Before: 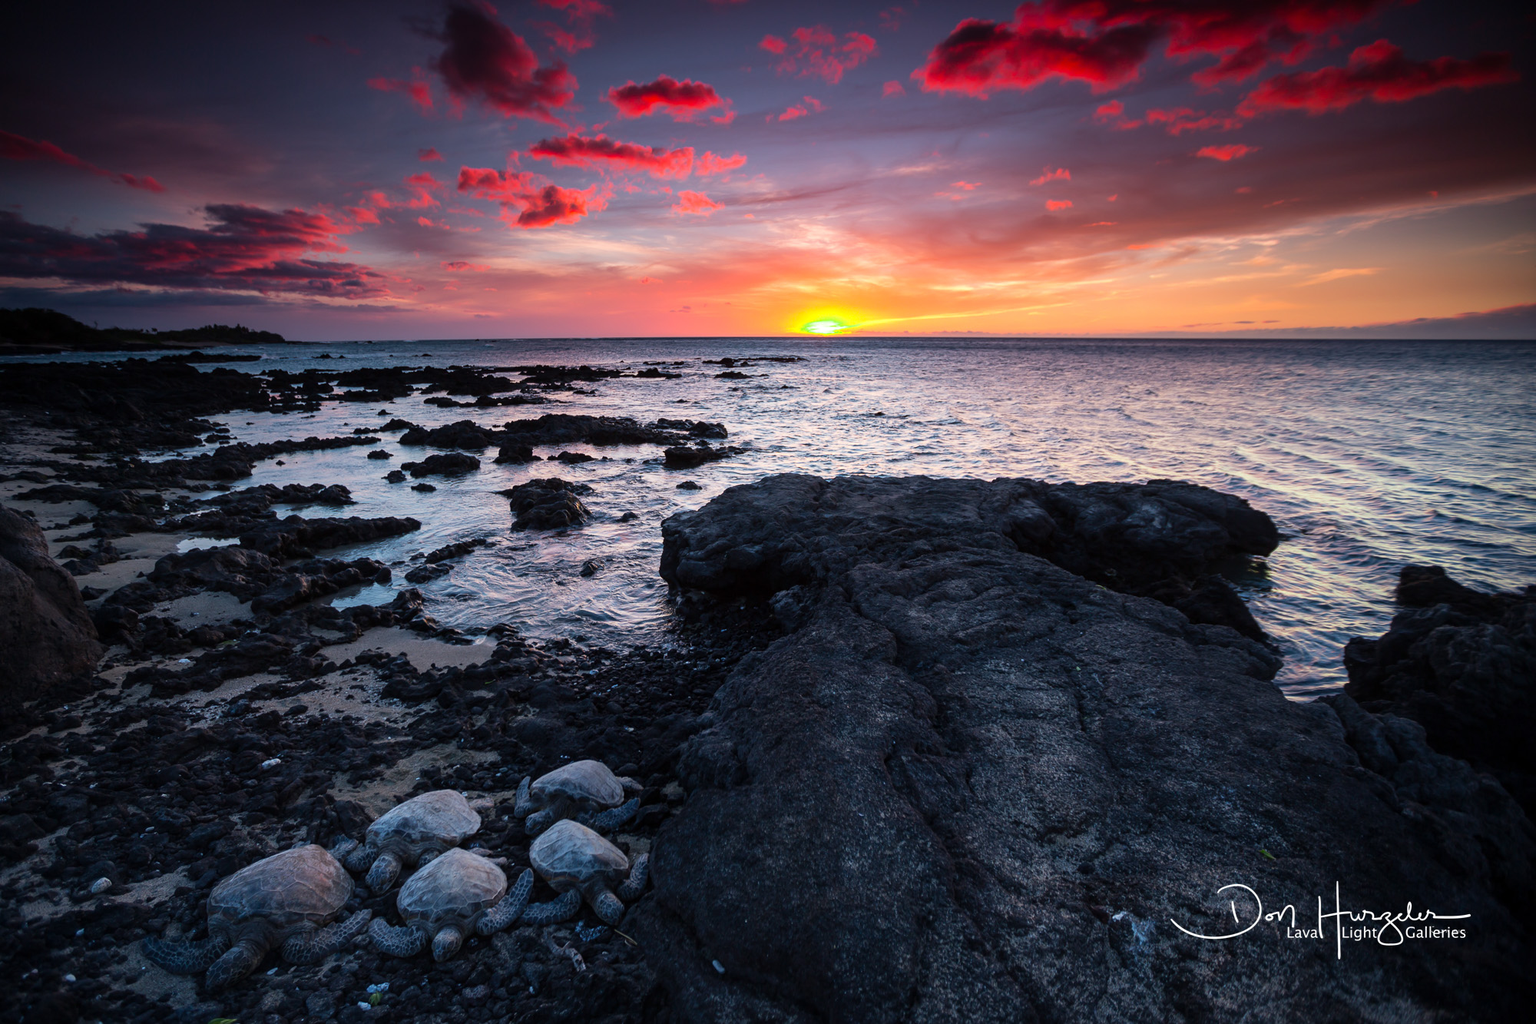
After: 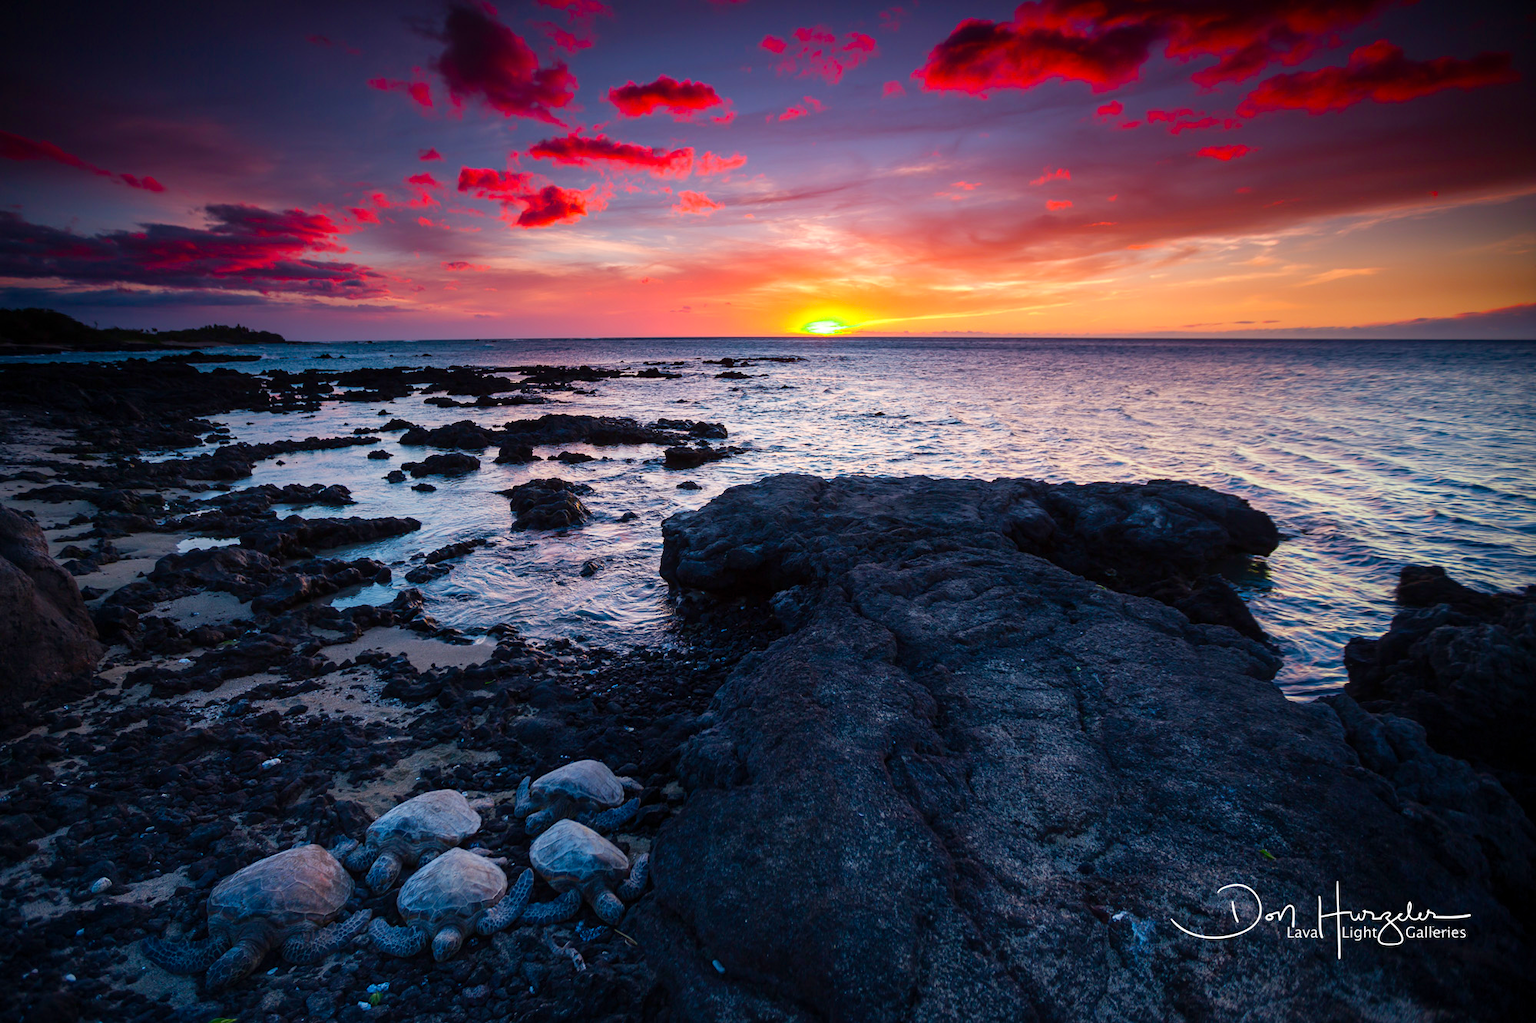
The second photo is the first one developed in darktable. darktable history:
color balance rgb: perceptual saturation grading › global saturation 43.755%, perceptual saturation grading › highlights -50.579%, perceptual saturation grading › shadows 30.126%, global vibrance 24.349%
